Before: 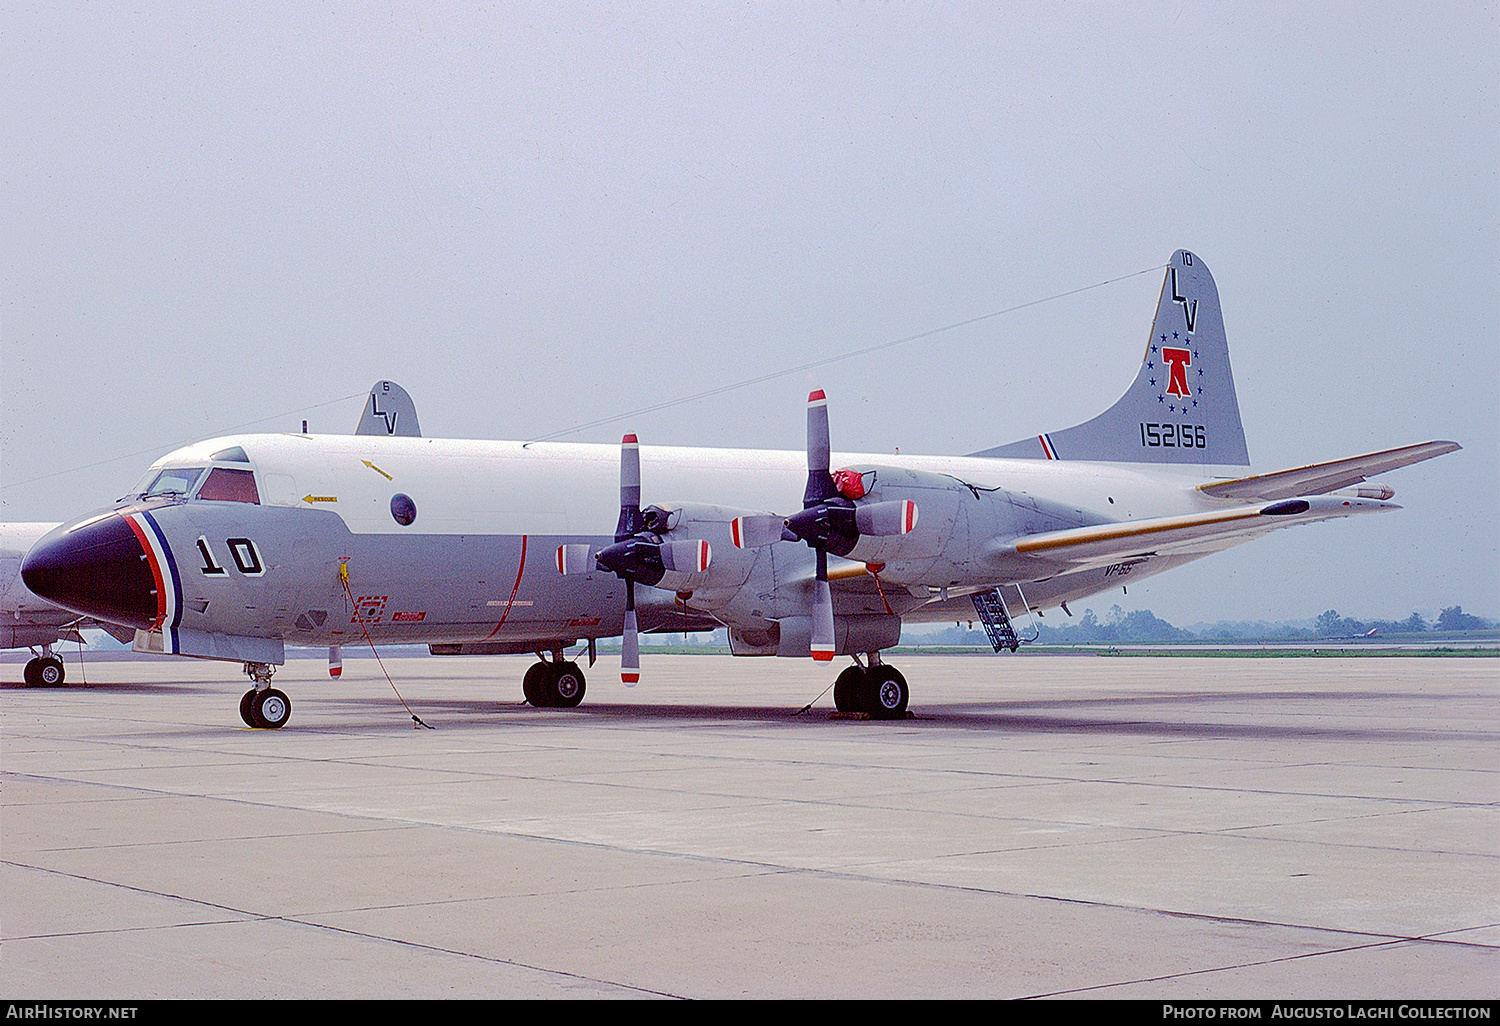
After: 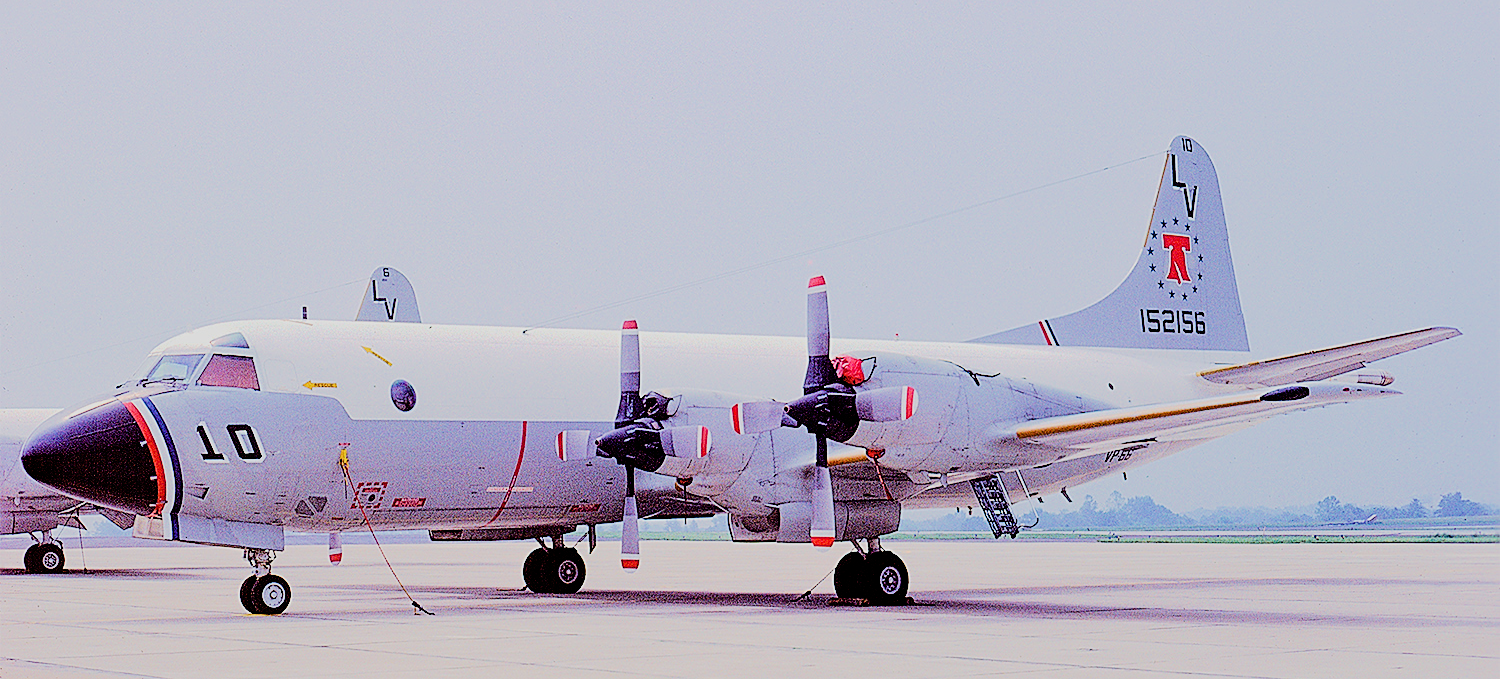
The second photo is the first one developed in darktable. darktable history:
sharpen: on, module defaults
crop: top 11.162%, bottom 22.593%
filmic rgb: middle gray luminance 29.19%, black relative exposure -10.38 EV, white relative exposure 5.51 EV, threshold 2.99 EV, target black luminance 0%, hardness 3.91, latitude 3.01%, contrast 1.124, highlights saturation mix 5.43%, shadows ↔ highlights balance 14.53%, enable highlight reconstruction true
tone equalizer: -7 EV 0.154 EV, -6 EV 0.58 EV, -5 EV 1.18 EV, -4 EV 1.32 EV, -3 EV 1.15 EV, -2 EV 0.6 EV, -1 EV 0.153 EV, edges refinement/feathering 500, mask exposure compensation -1.57 EV, preserve details no
